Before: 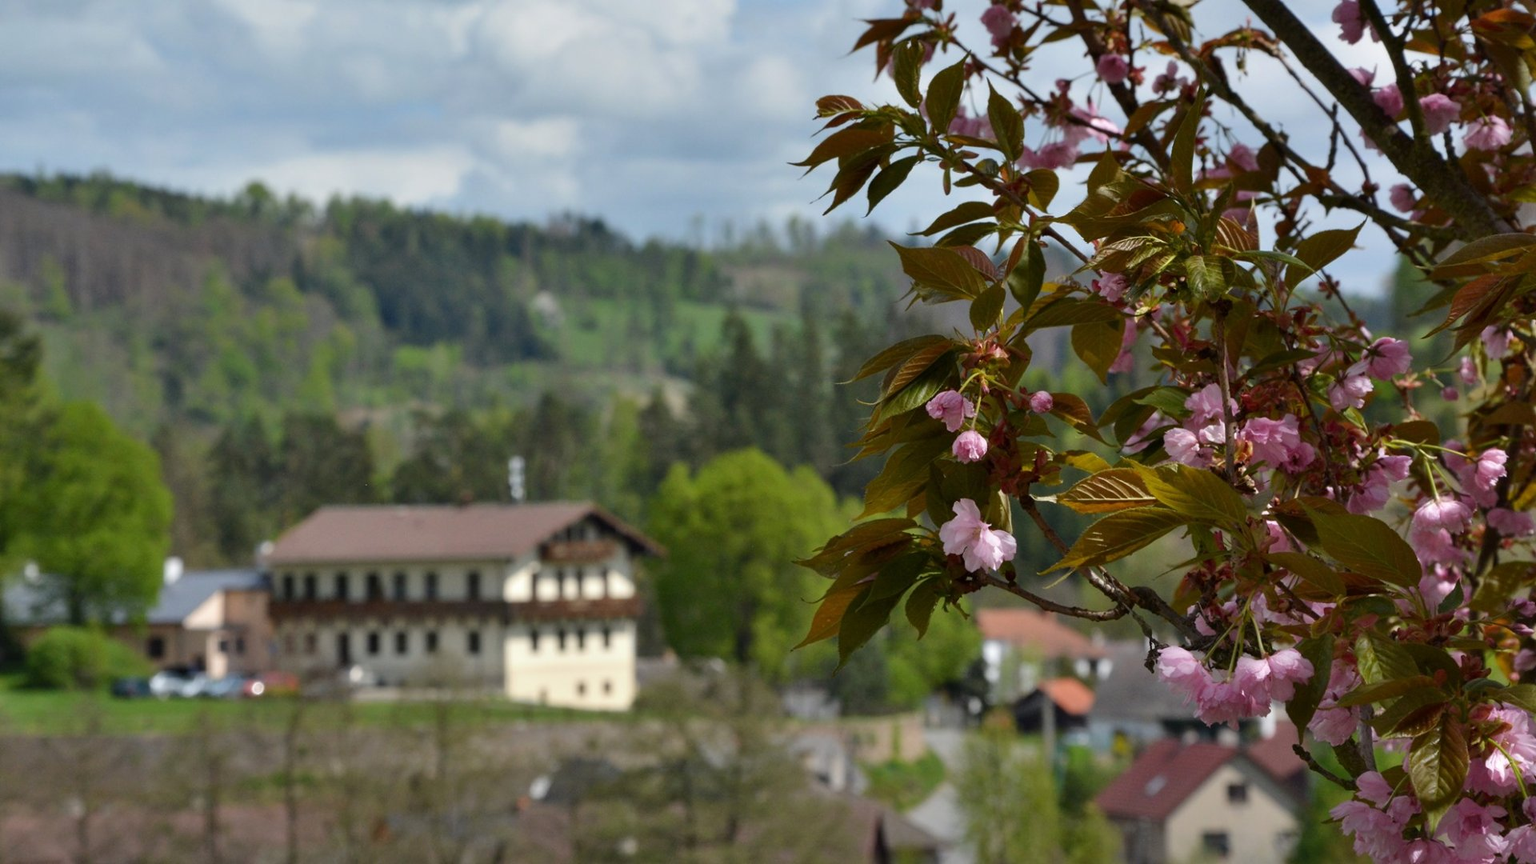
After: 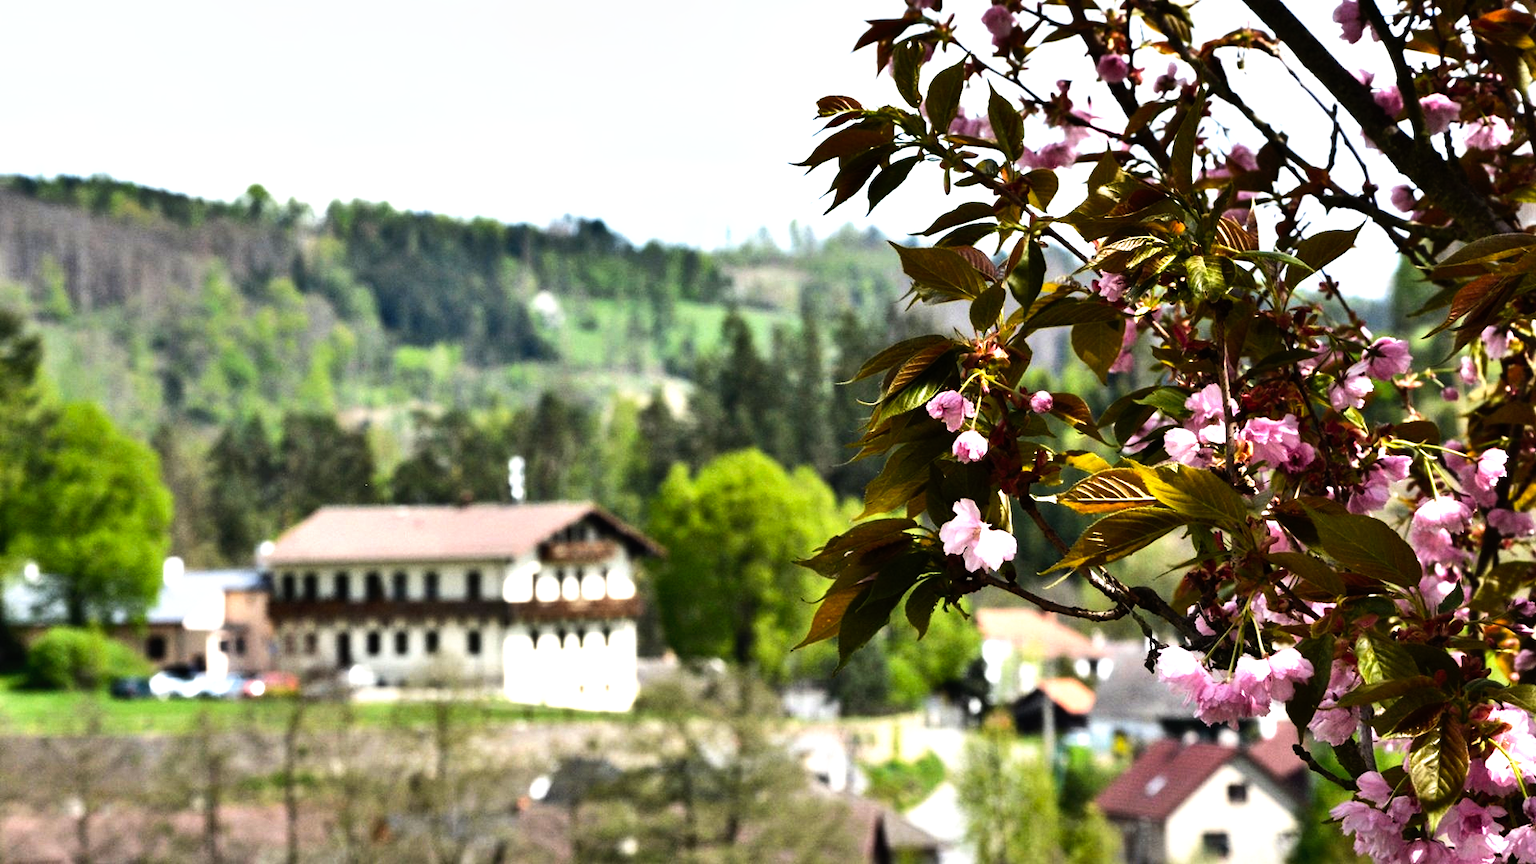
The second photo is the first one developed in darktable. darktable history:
shadows and highlights: shadows 12, white point adjustment 1.2, soften with gaussian
tone equalizer: -8 EV -1.08 EV, -7 EV -1.01 EV, -6 EV -0.867 EV, -5 EV -0.578 EV, -3 EV 0.578 EV, -2 EV 0.867 EV, -1 EV 1.01 EV, +0 EV 1.08 EV, edges refinement/feathering 500, mask exposure compensation -1.57 EV, preserve details no
tone curve: curves: ch0 [(0, 0) (0.003, 0.001) (0.011, 0.005) (0.025, 0.01) (0.044, 0.019) (0.069, 0.029) (0.1, 0.042) (0.136, 0.078) (0.177, 0.129) (0.224, 0.182) (0.277, 0.246) (0.335, 0.318) (0.399, 0.396) (0.468, 0.481) (0.543, 0.573) (0.623, 0.672) (0.709, 0.777) (0.801, 0.881) (0.898, 0.975) (1, 1)], preserve colors none
exposure: black level correction 0, exposure 0.7 EV, compensate exposure bias true, compensate highlight preservation false
